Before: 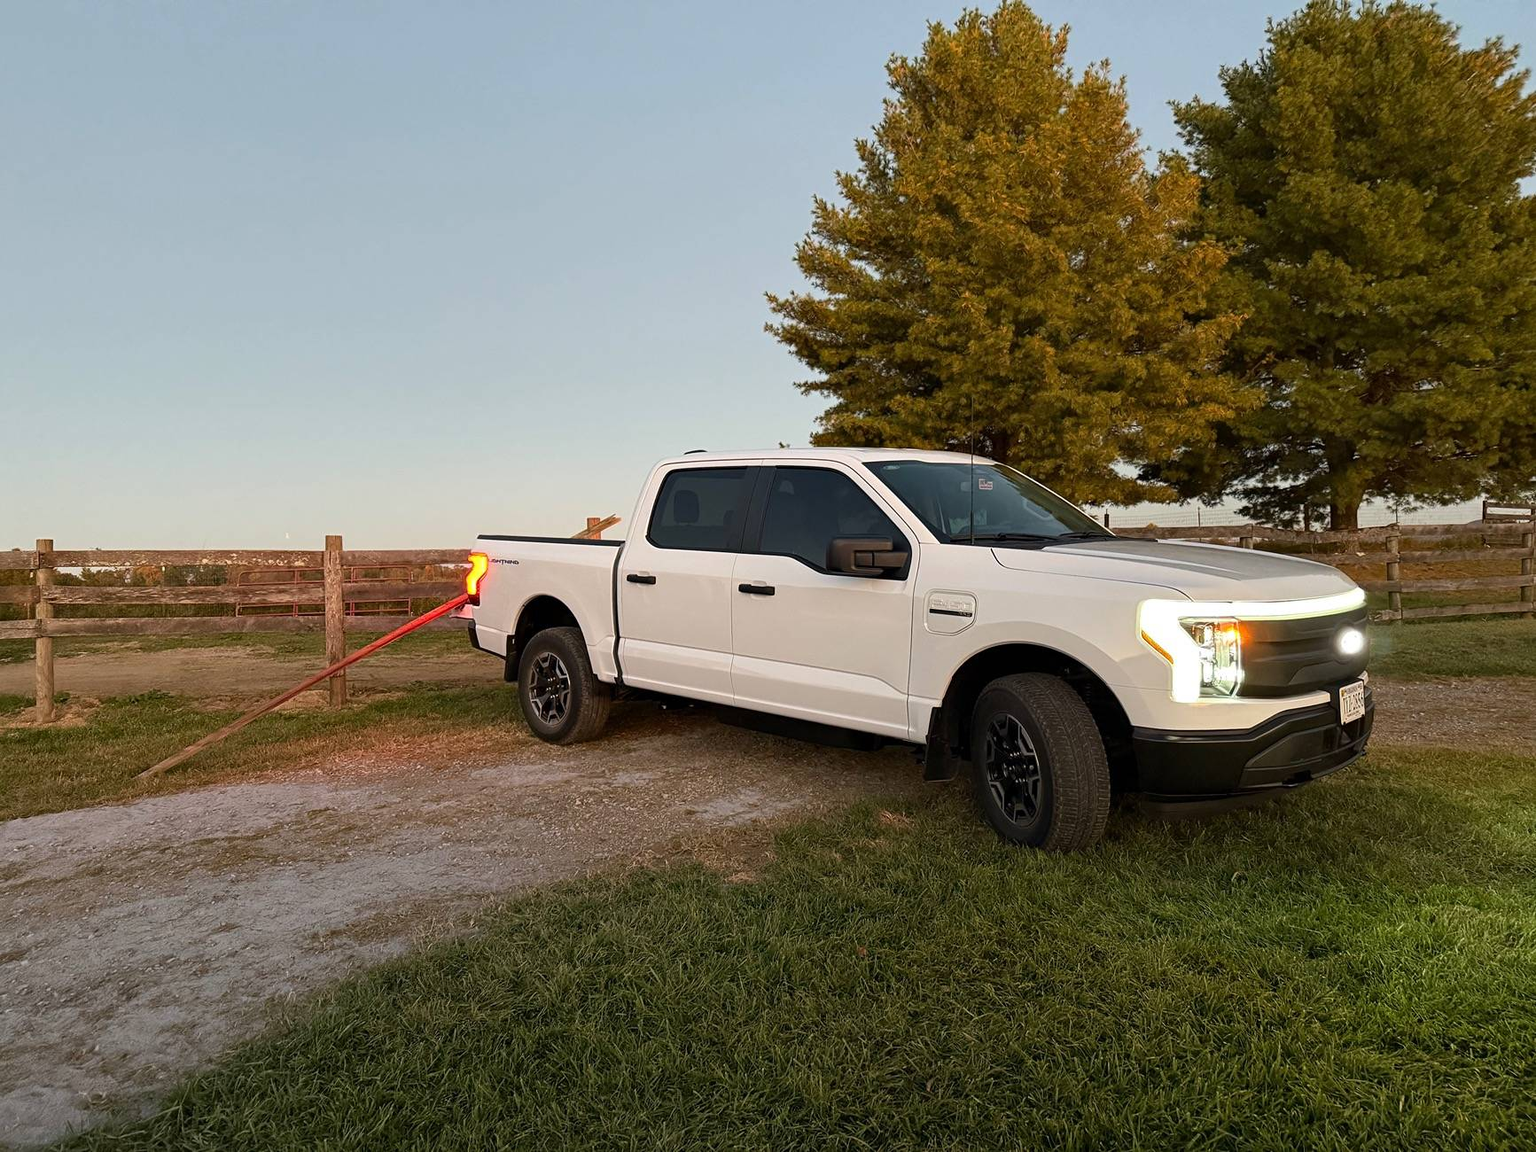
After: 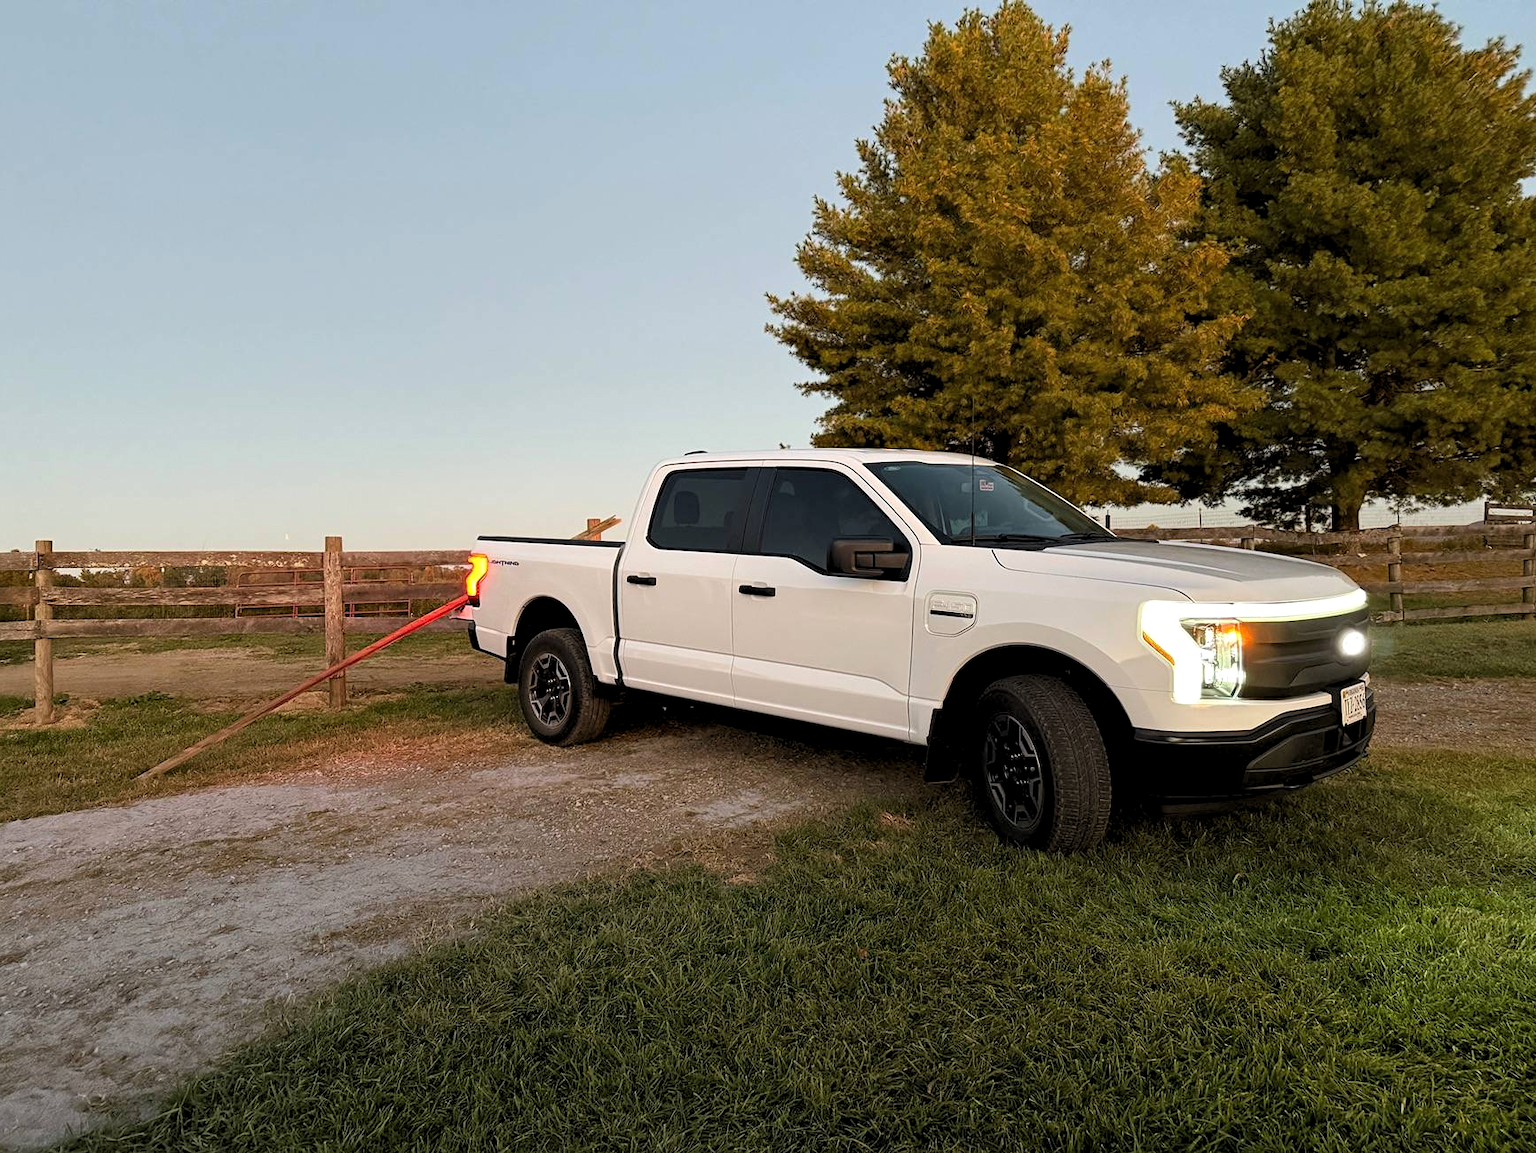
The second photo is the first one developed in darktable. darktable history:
crop and rotate: left 0.126%
levels: levels [0.073, 0.497, 0.972]
